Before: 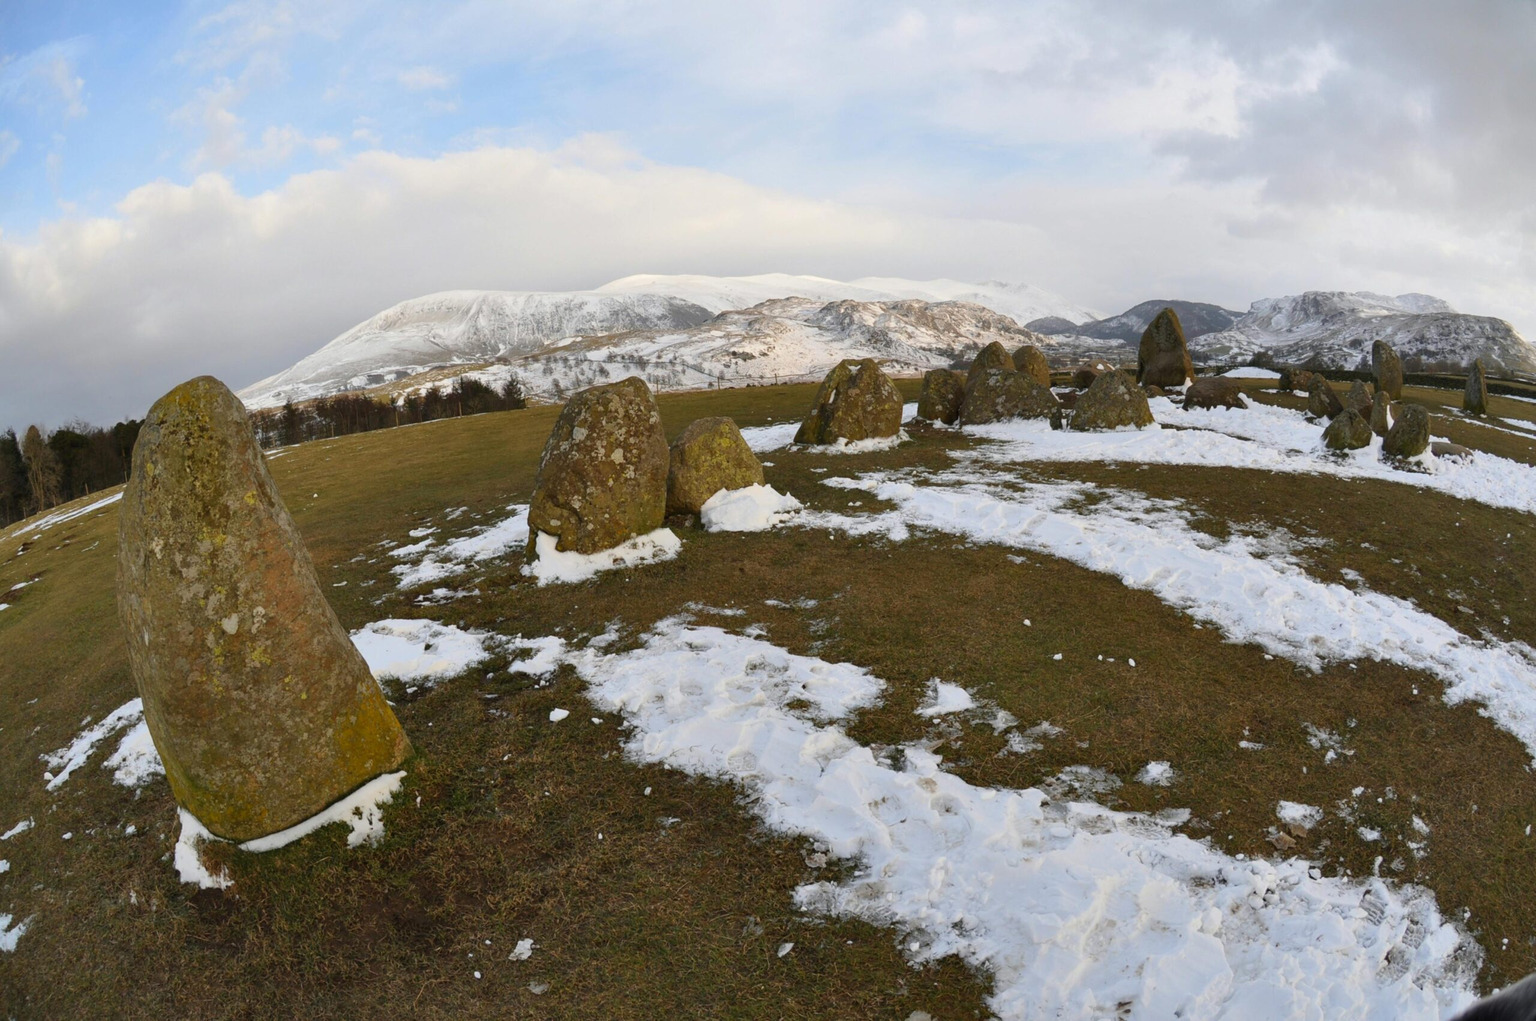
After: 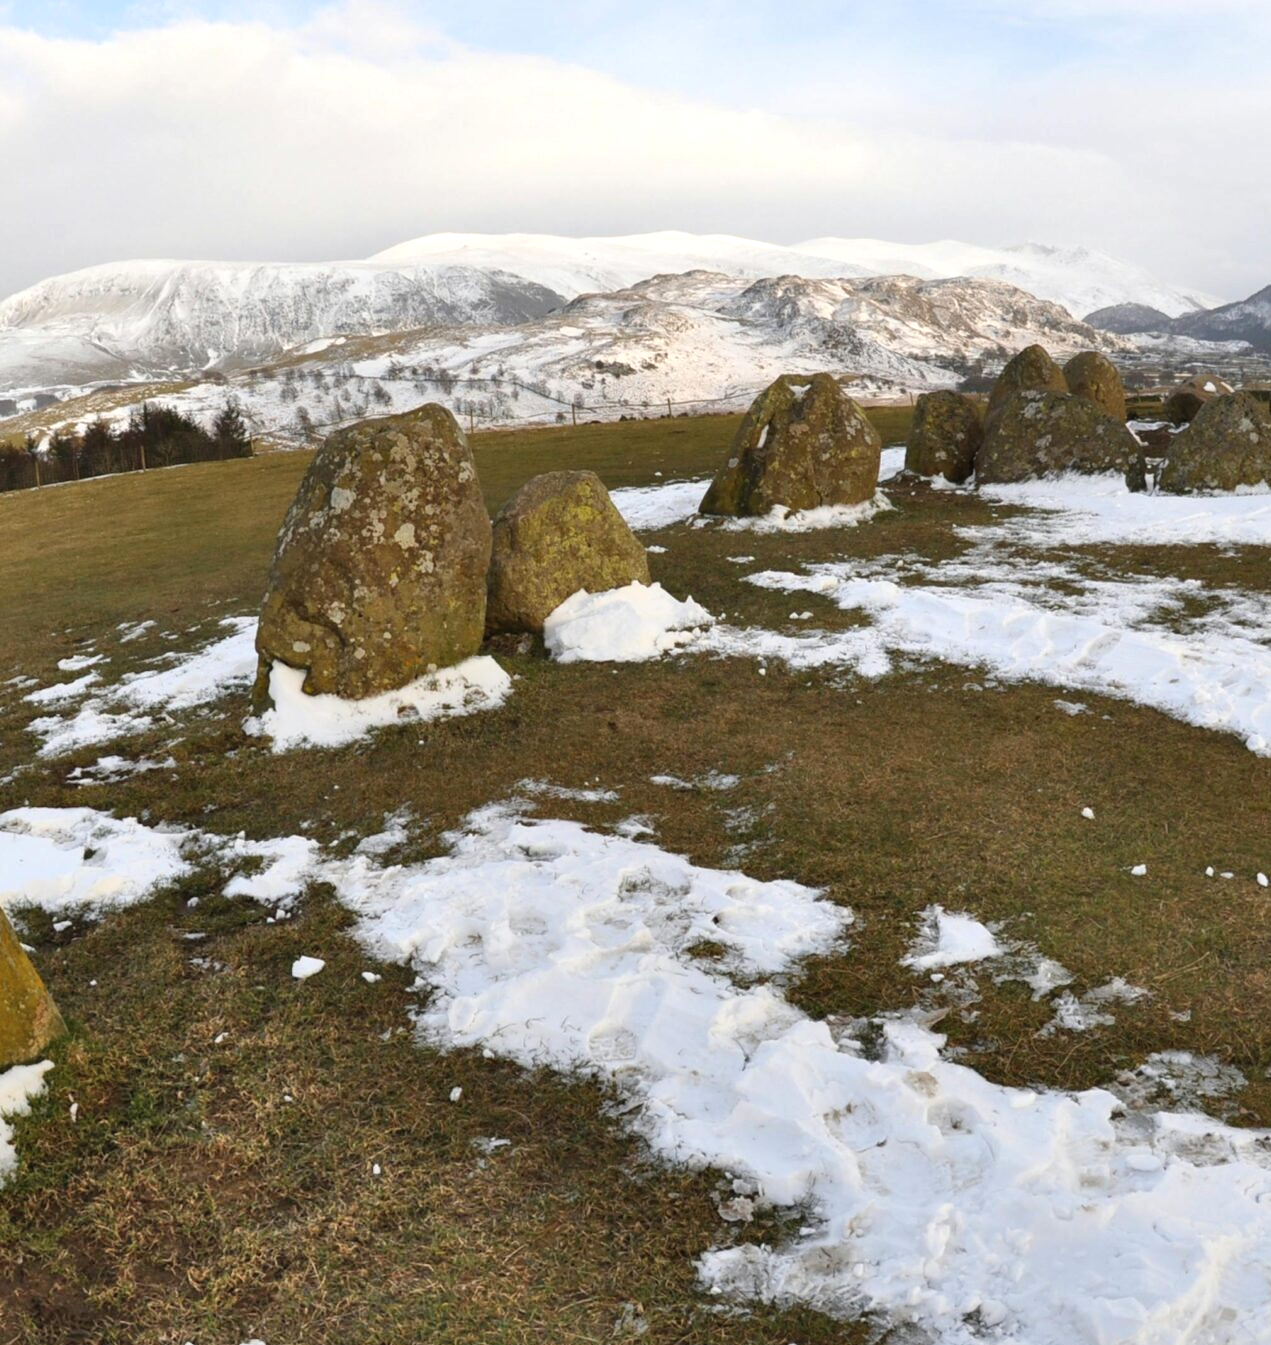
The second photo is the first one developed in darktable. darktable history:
shadows and highlights: radius 110.79, shadows 51.34, white point adjustment 8.99, highlights -6.03, soften with gaussian
crop and rotate: angle 0.02°, left 24.387%, top 13.173%, right 25.904%, bottom 7.686%
